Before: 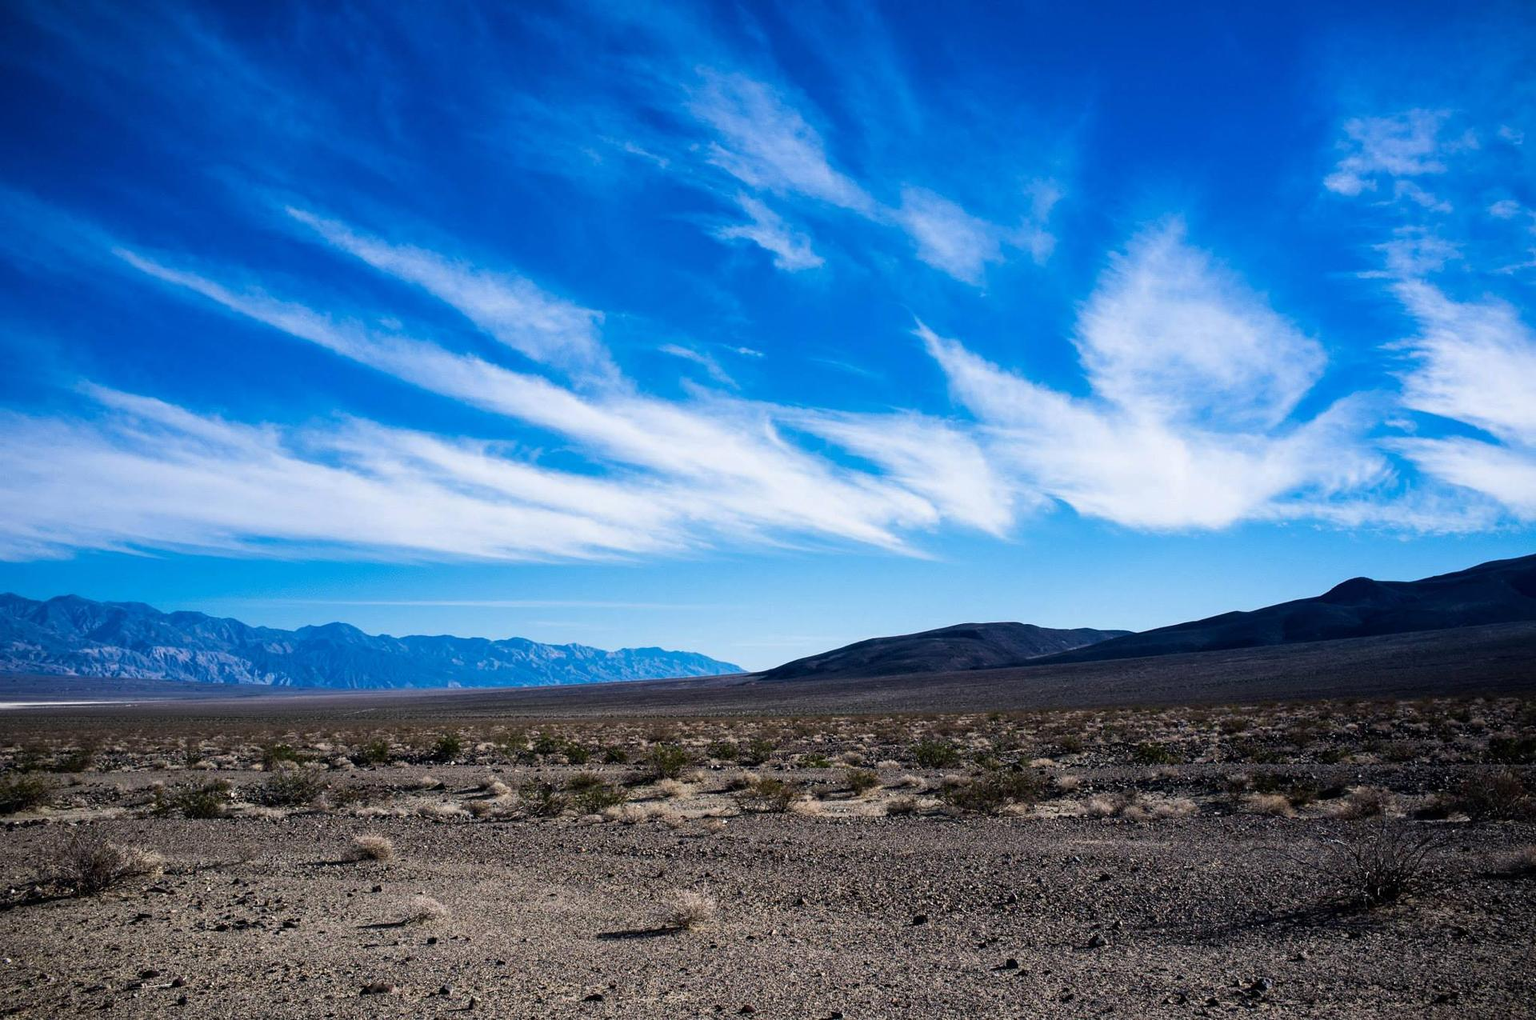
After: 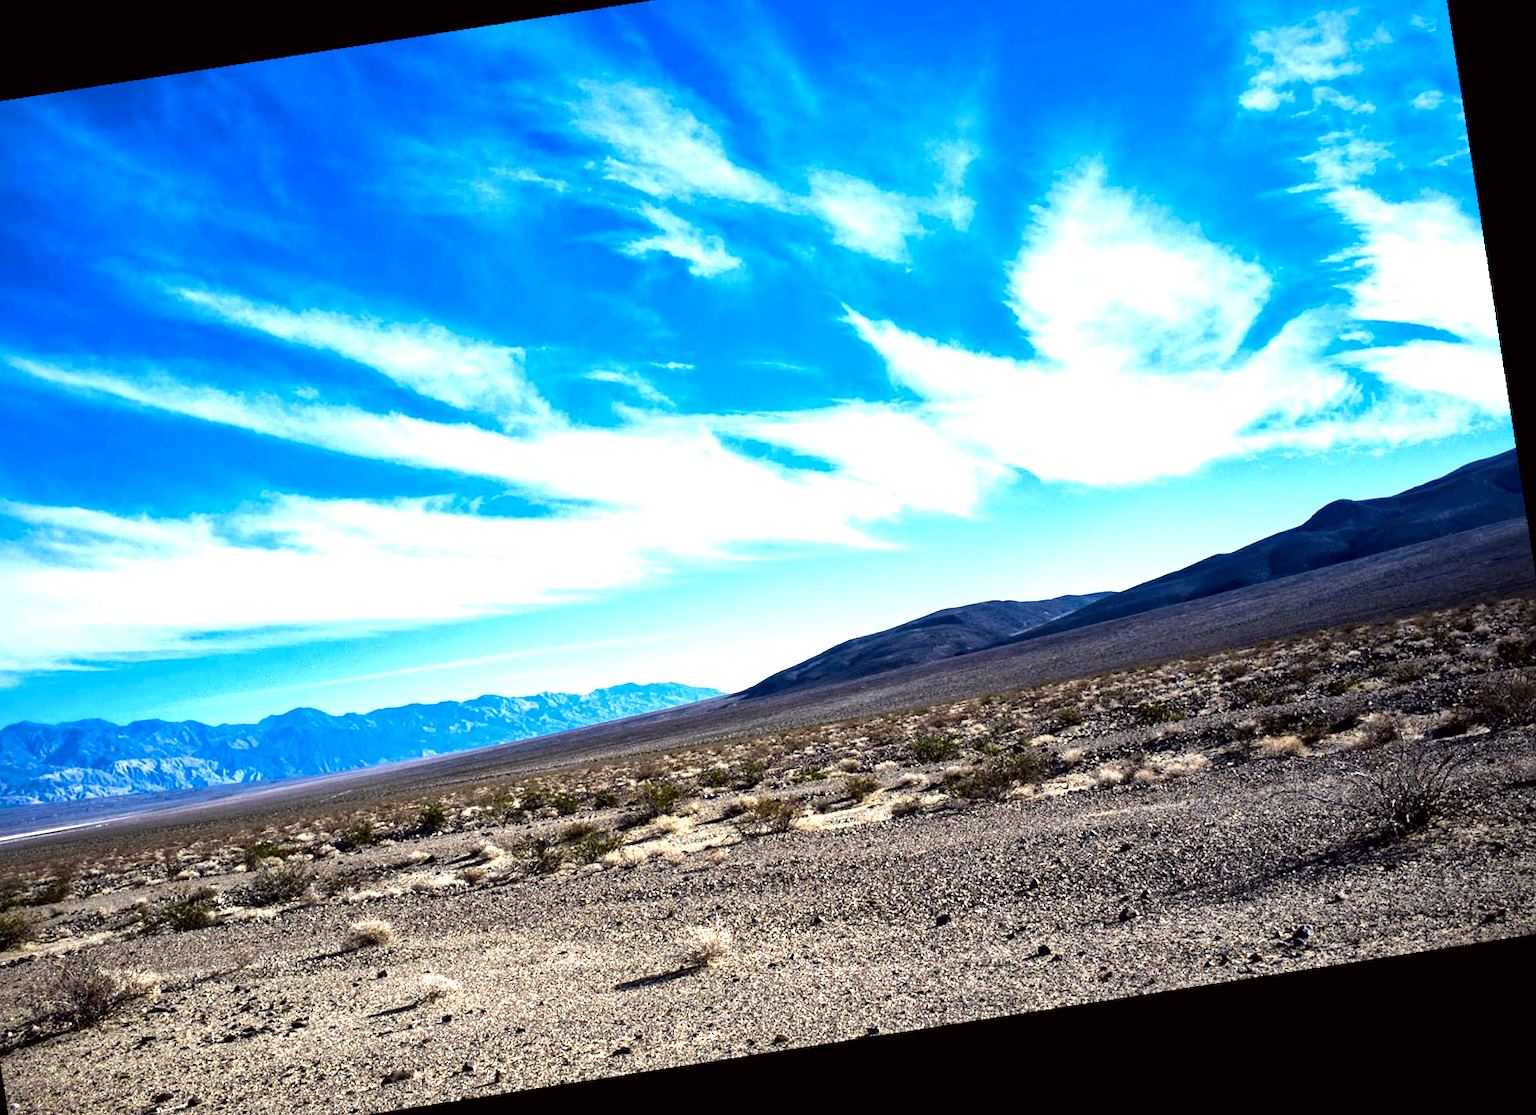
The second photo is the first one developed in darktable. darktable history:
color contrast: green-magenta contrast 0.8, blue-yellow contrast 1.1, unbound 0
exposure: exposure 1.223 EV, compensate highlight preservation false
rotate and perspective: rotation -6.83°, automatic cropping off
local contrast: mode bilateral grid, contrast 25, coarseness 60, detail 151%, midtone range 0.2
color correction: highlights a* -0.95, highlights b* 4.5, shadows a* 3.55
crop and rotate: angle 1.96°, left 5.673%, top 5.673%
